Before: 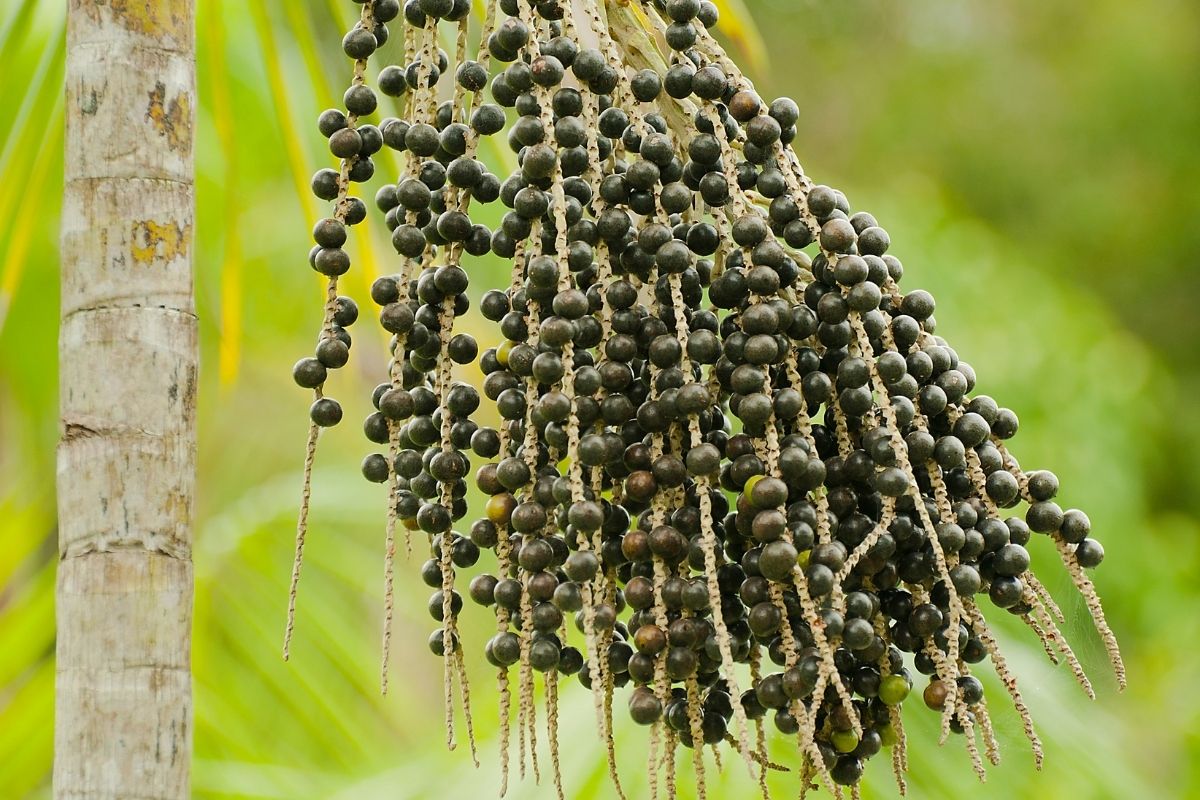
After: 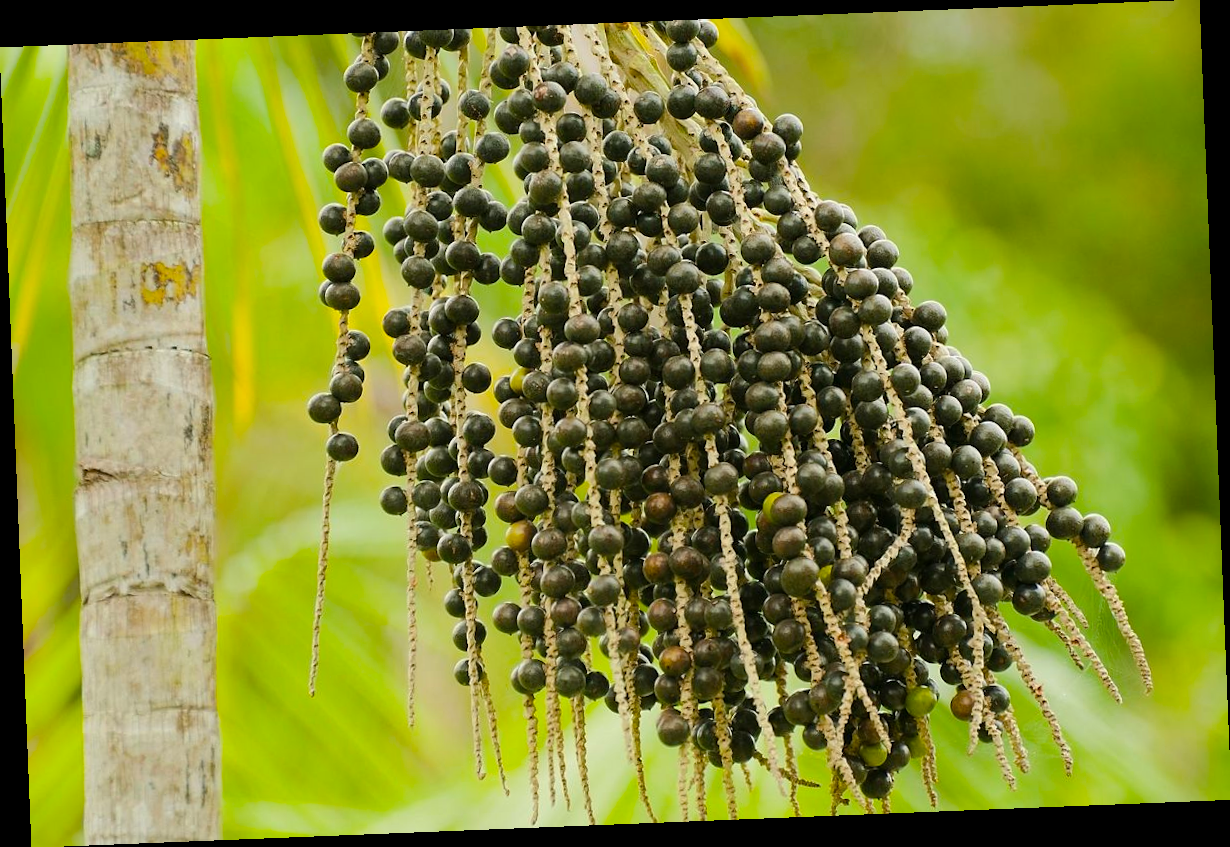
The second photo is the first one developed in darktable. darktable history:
color balance rgb: linear chroma grading › global chroma 6.48%, perceptual saturation grading › global saturation 12.96%, global vibrance 6.02%
rotate and perspective: rotation -2.29°, automatic cropping off
